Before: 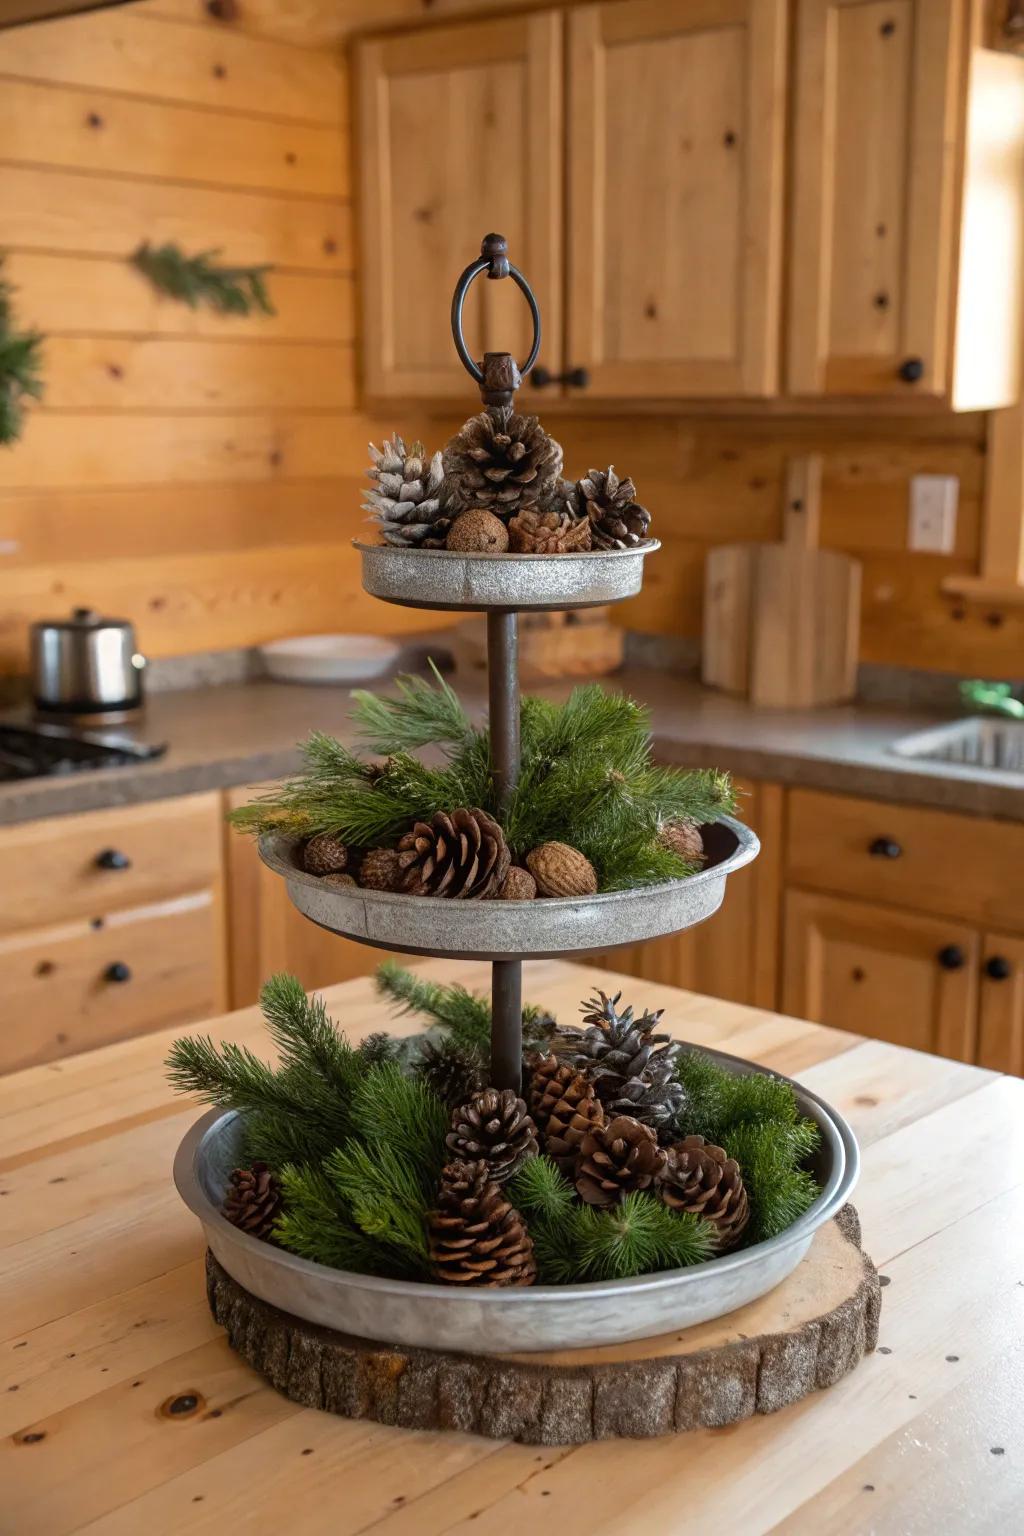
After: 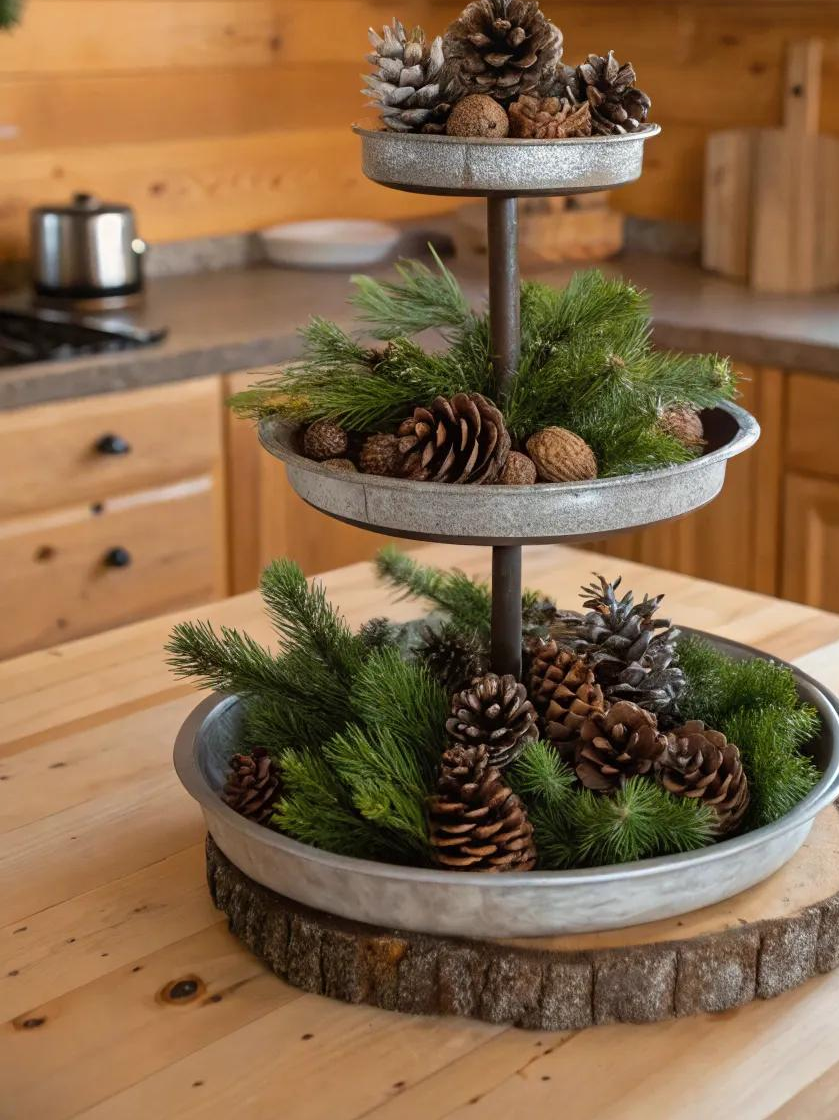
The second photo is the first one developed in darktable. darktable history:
shadows and highlights: shadows 47.36, highlights -42.25, soften with gaussian
crop: top 27.04%, right 18.016%
